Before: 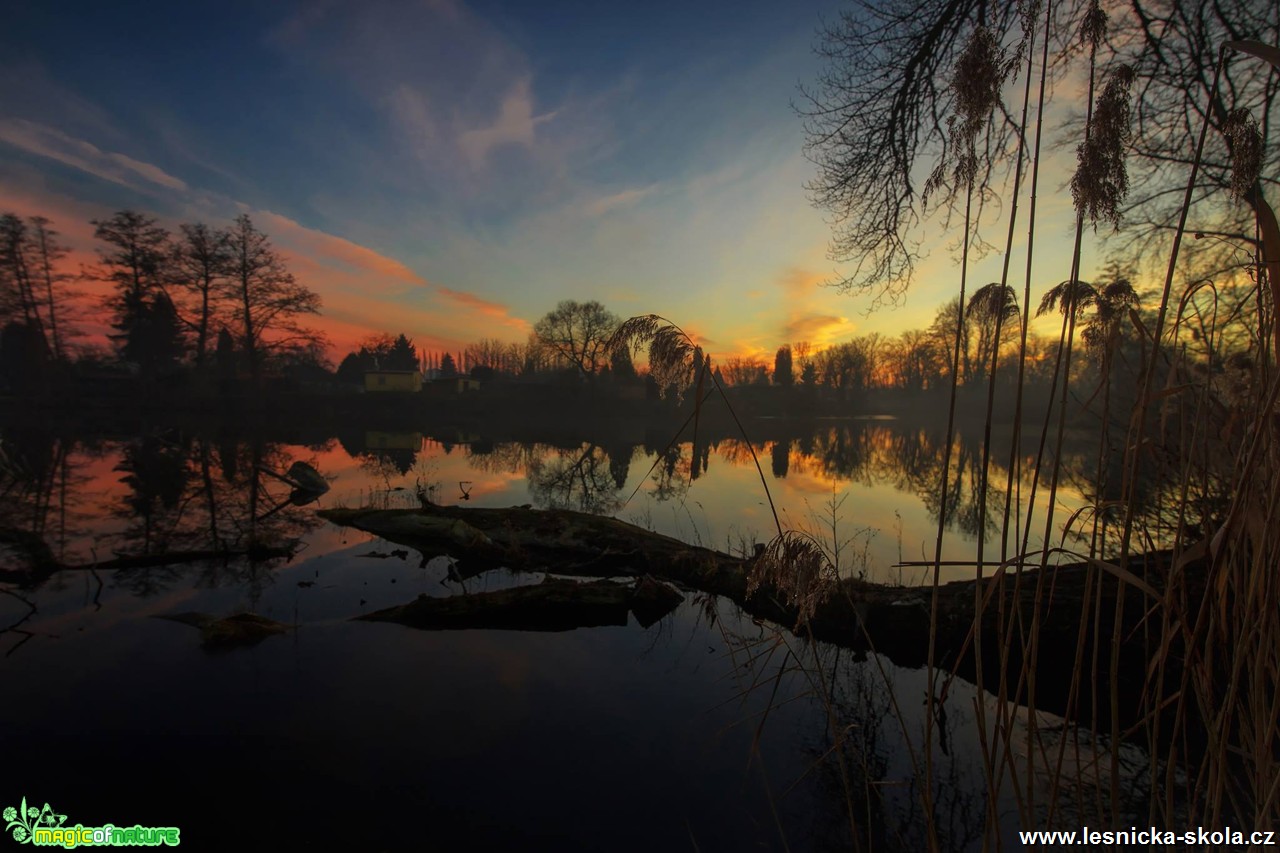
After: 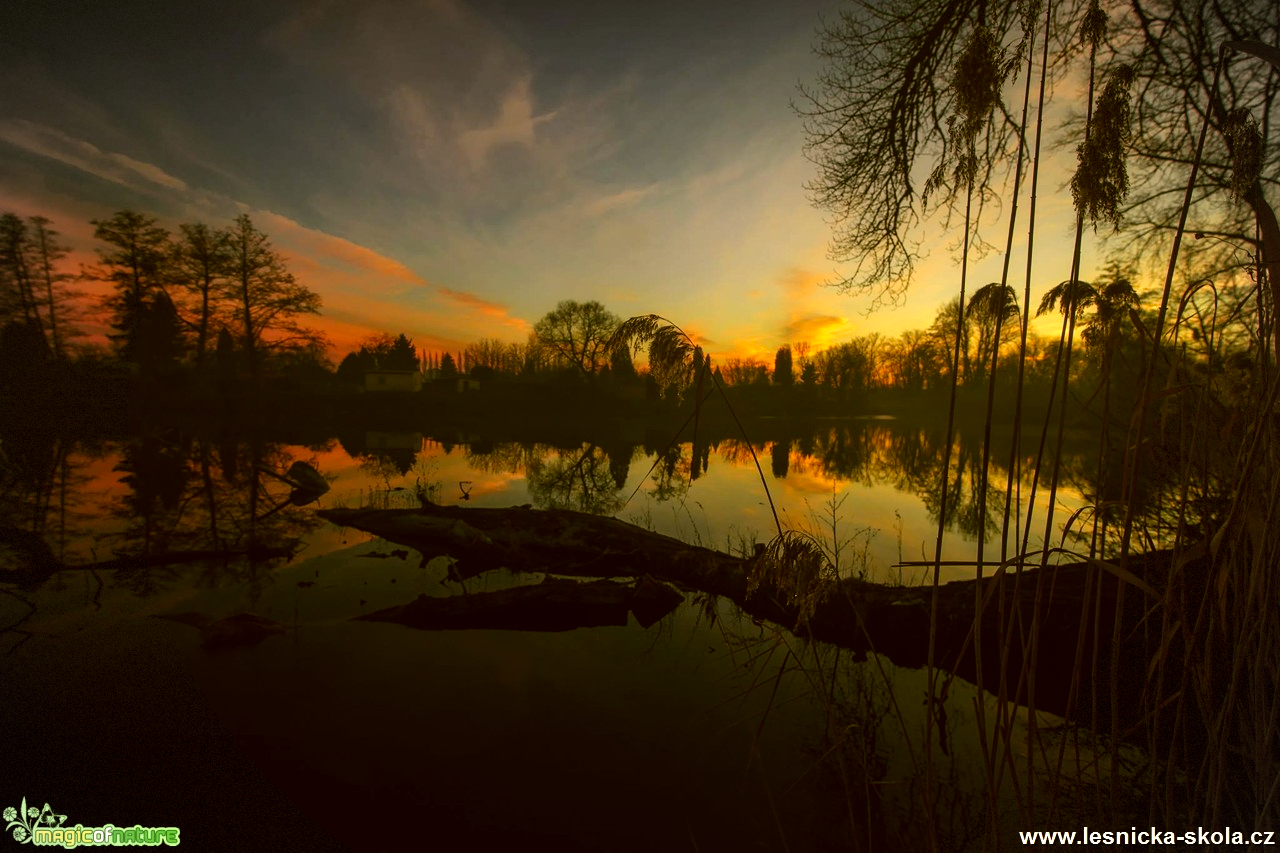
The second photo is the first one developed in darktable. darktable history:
tone equalizer: -8 EV -0.444 EV, -7 EV -0.408 EV, -6 EV -0.345 EV, -5 EV -0.252 EV, -3 EV 0.224 EV, -2 EV 0.329 EV, -1 EV 0.402 EV, +0 EV 0.441 EV, edges refinement/feathering 500, mask exposure compensation -1.57 EV, preserve details no
vignetting: brightness -0.202, dithering 8-bit output, unbound false
color correction: highlights a* 8.38, highlights b* 15.85, shadows a* -0.549, shadows b* 26.55
